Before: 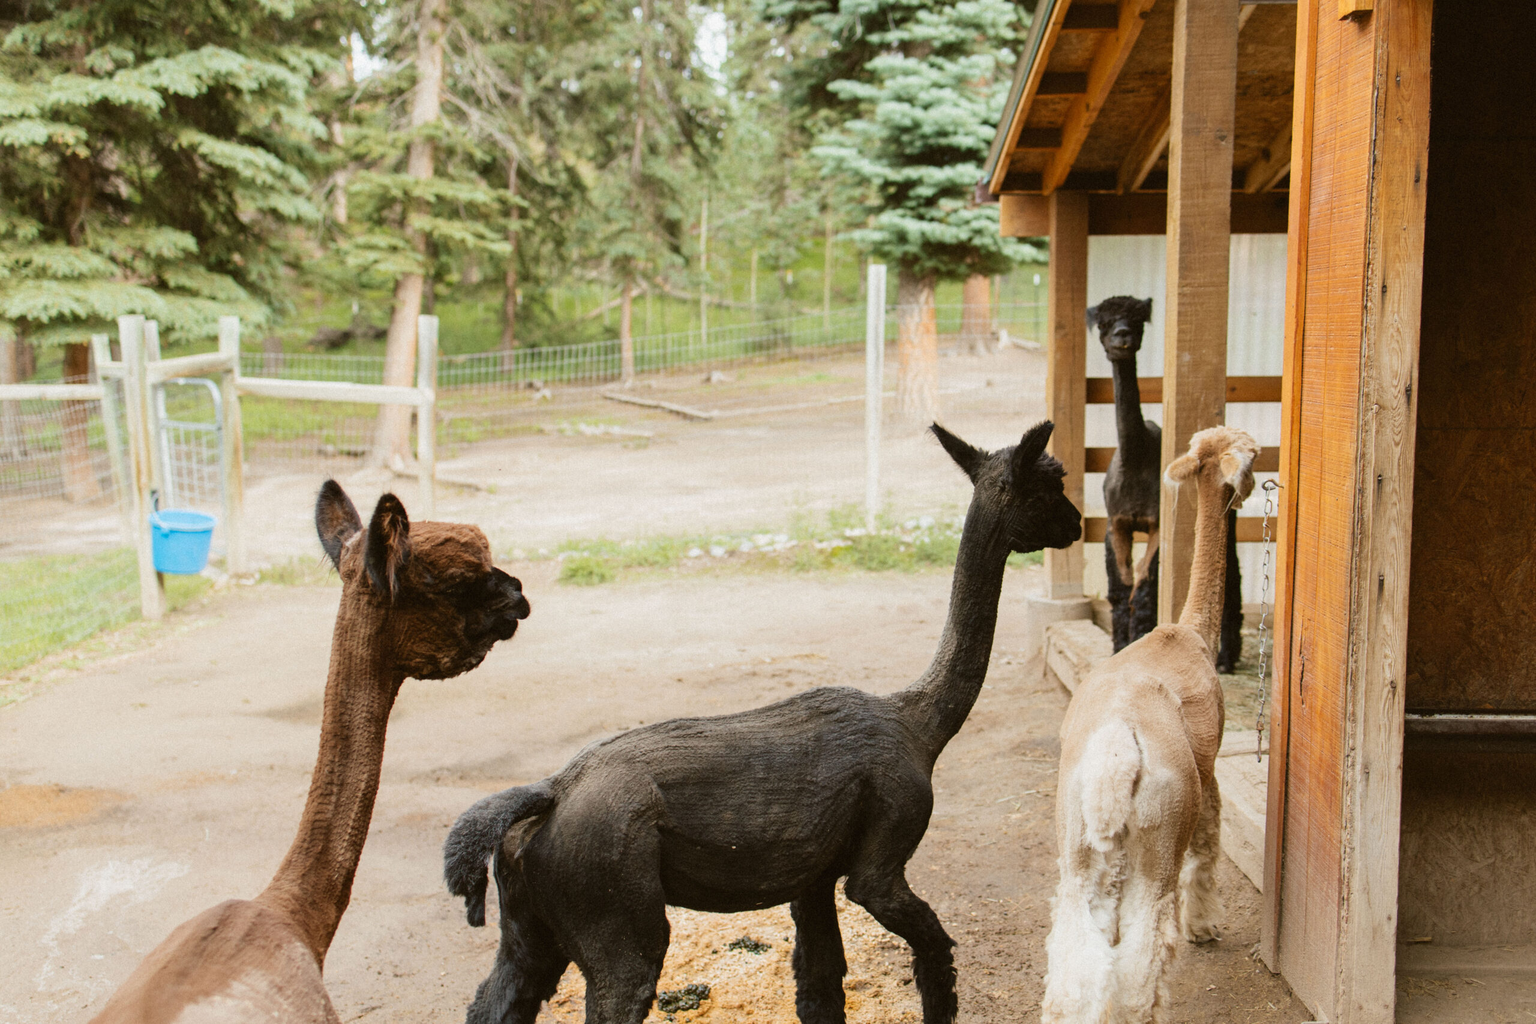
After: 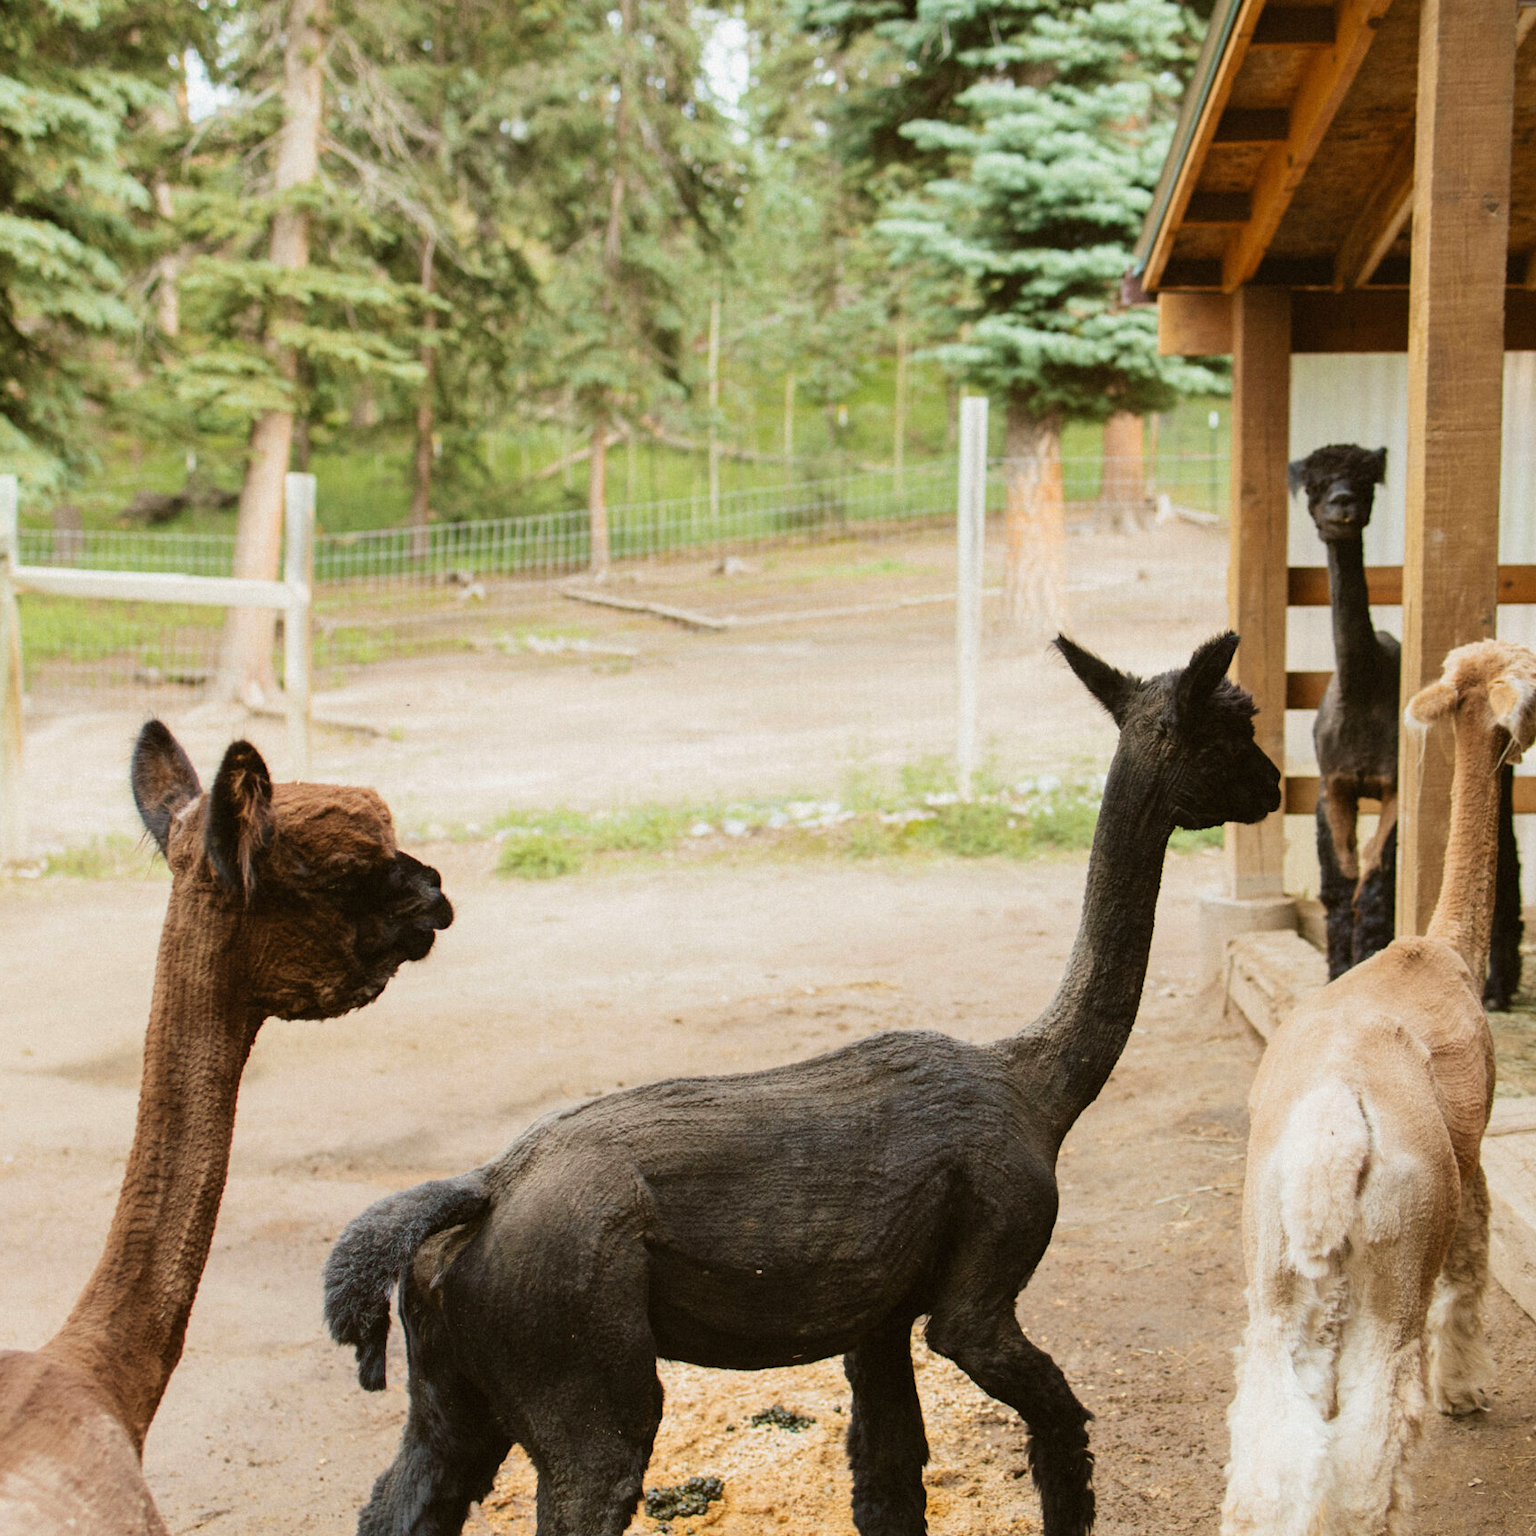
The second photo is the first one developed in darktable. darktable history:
crop and rotate: left 14.883%, right 18.44%
velvia: strength 17.14%
